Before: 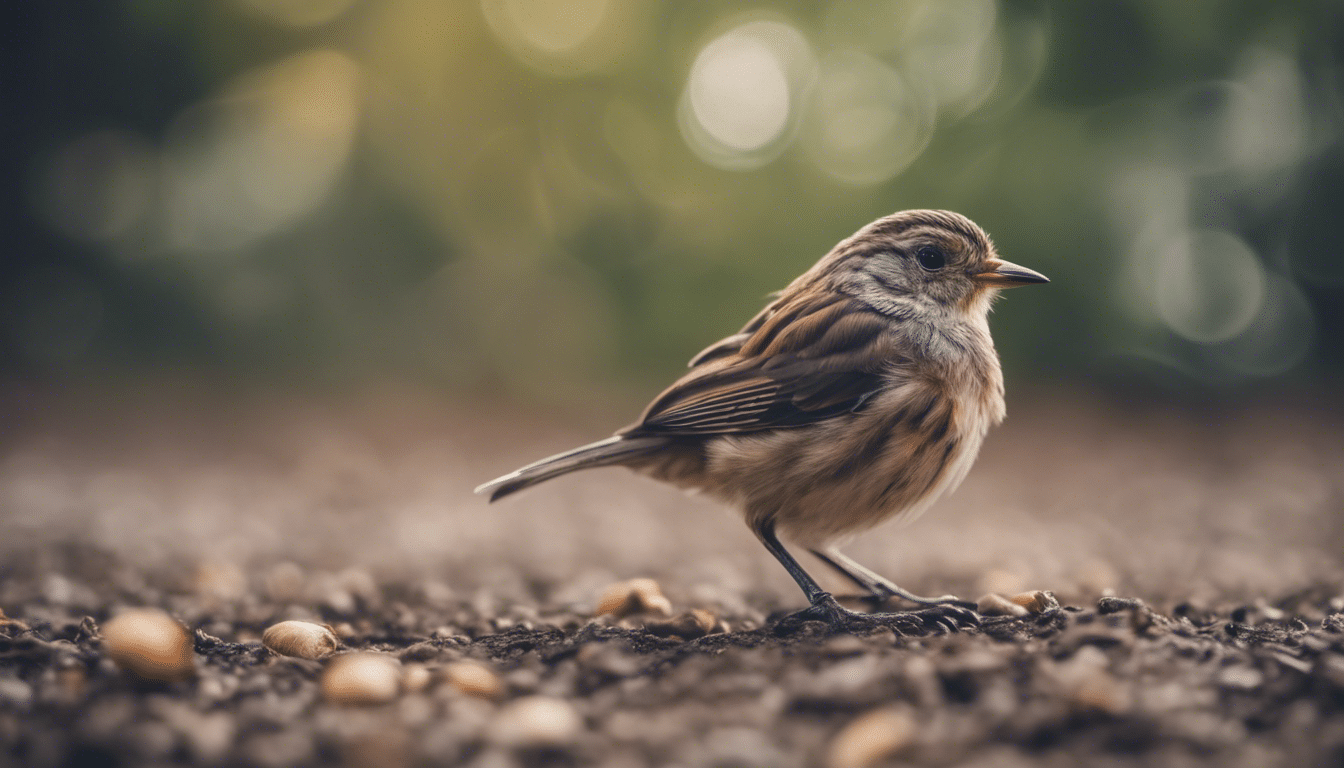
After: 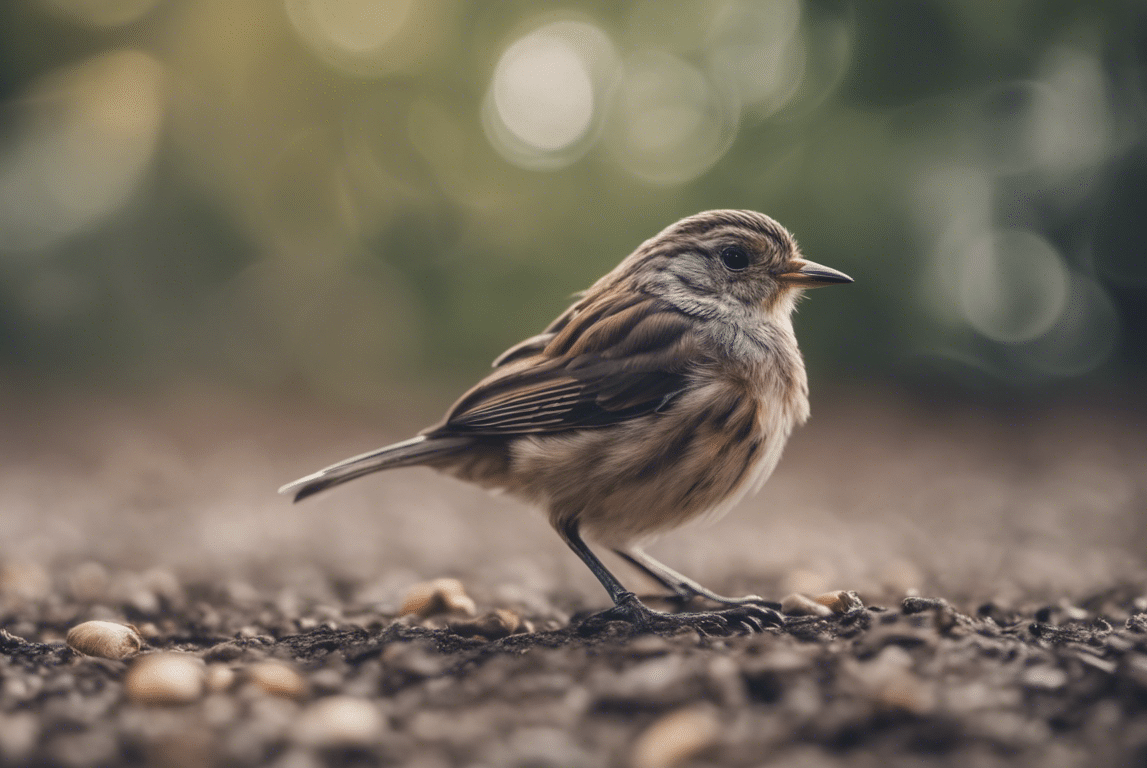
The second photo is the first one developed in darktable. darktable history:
crop and rotate: left 14.584%
exposure: exposure -0.05 EV
contrast brightness saturation: saturation -0.17
